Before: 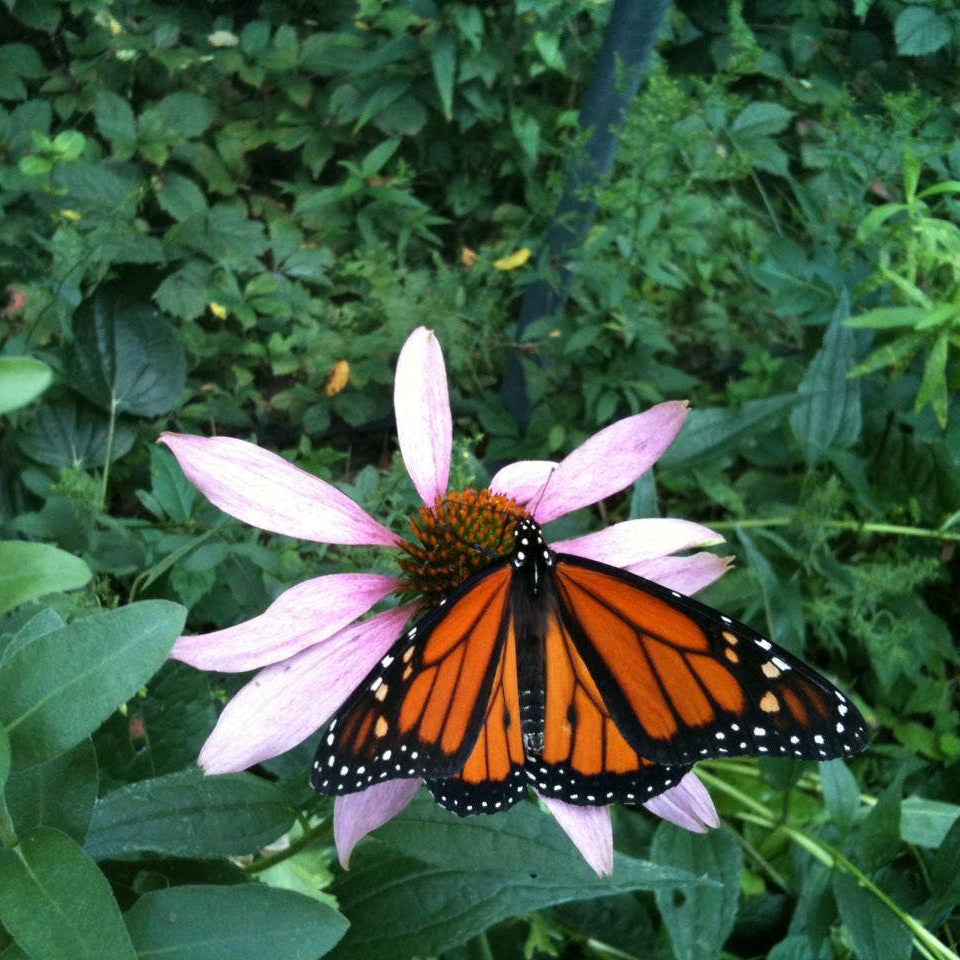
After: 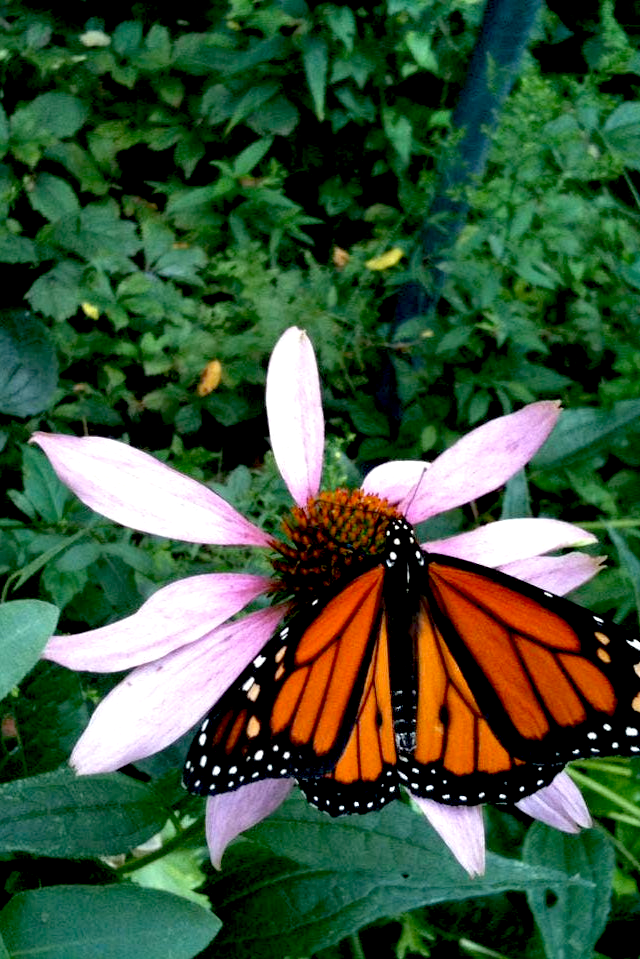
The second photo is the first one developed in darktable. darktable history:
exposure: black level correction 0.027, exposure 0.18 EV, compensate highlight preservation false
crop and rotate: left 13.38%, right 19.901%
